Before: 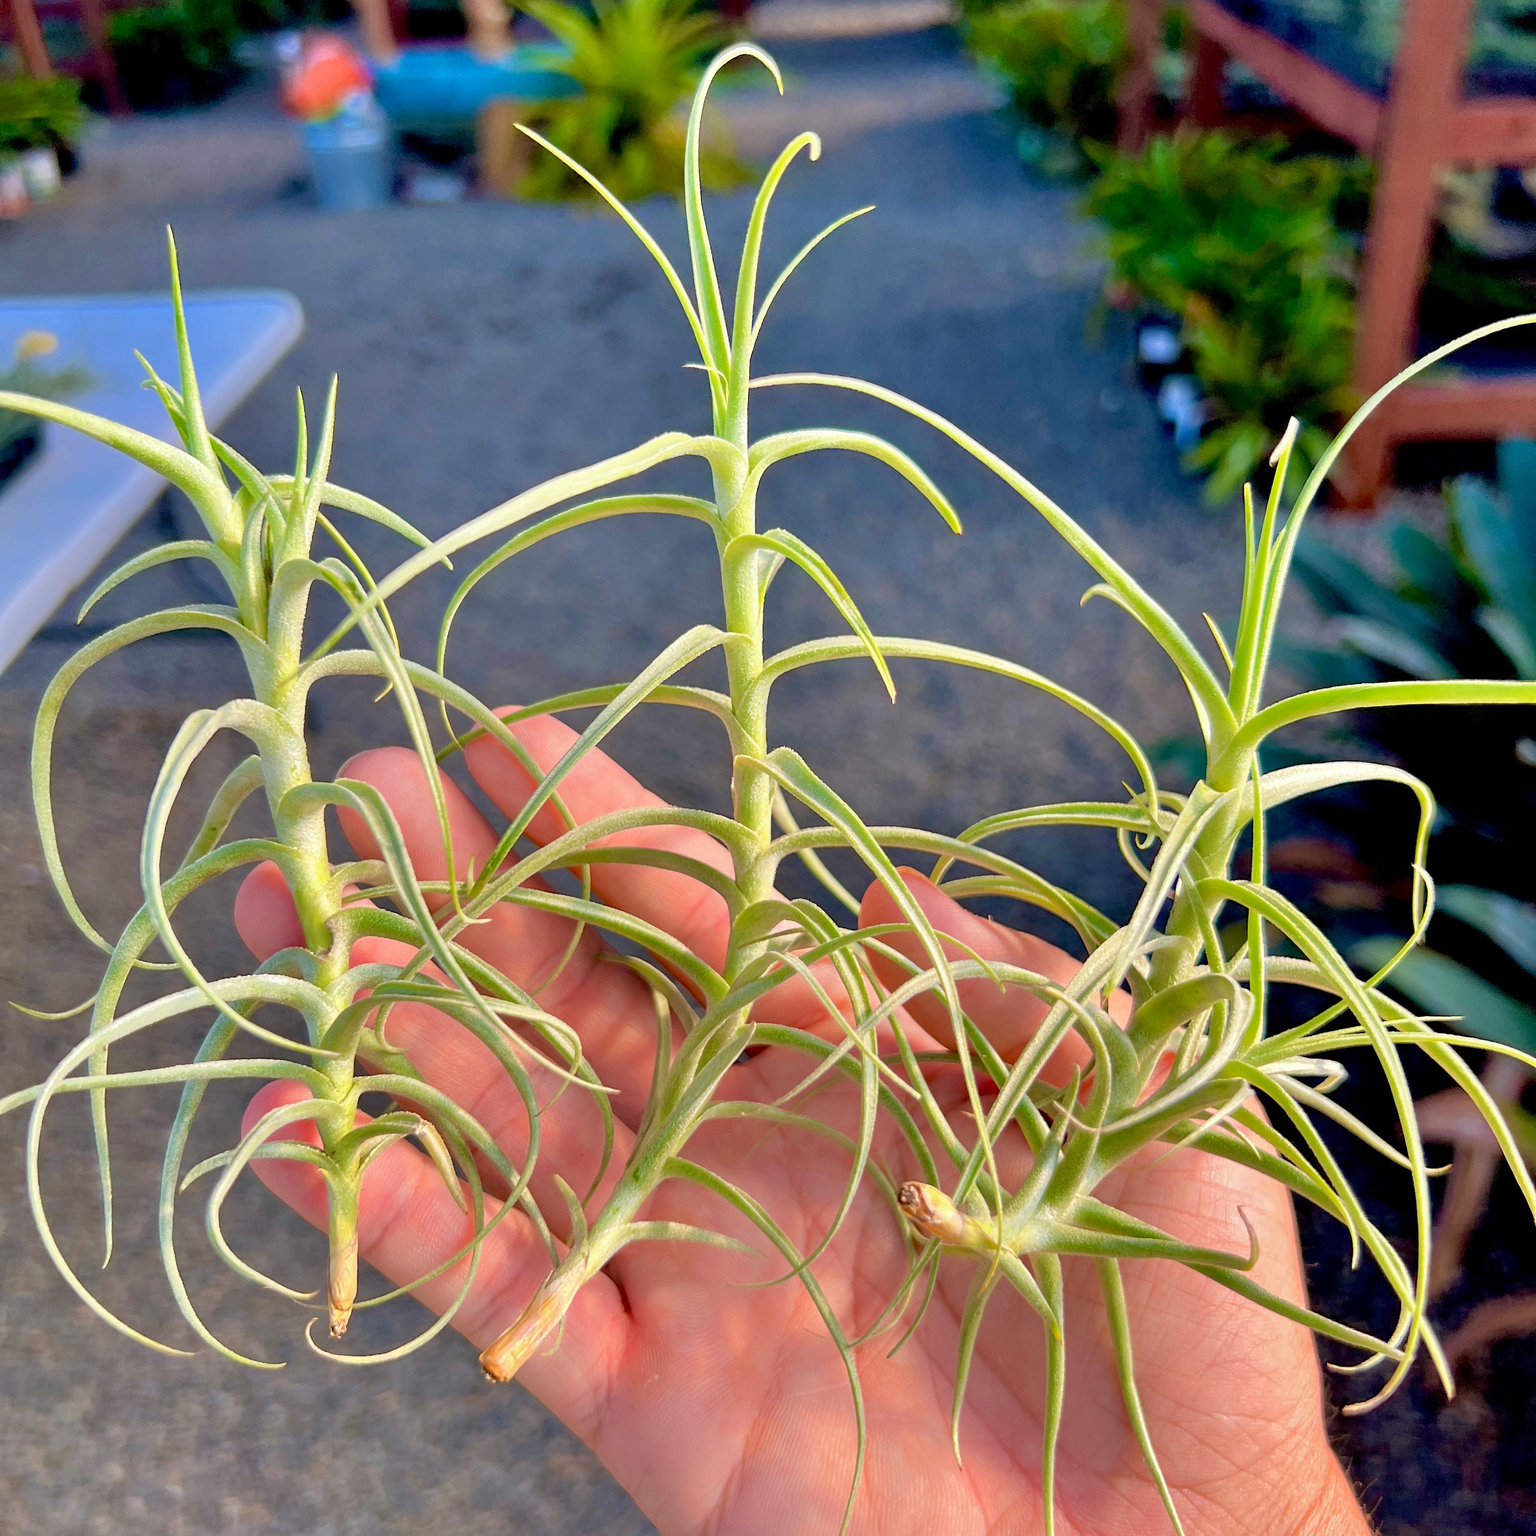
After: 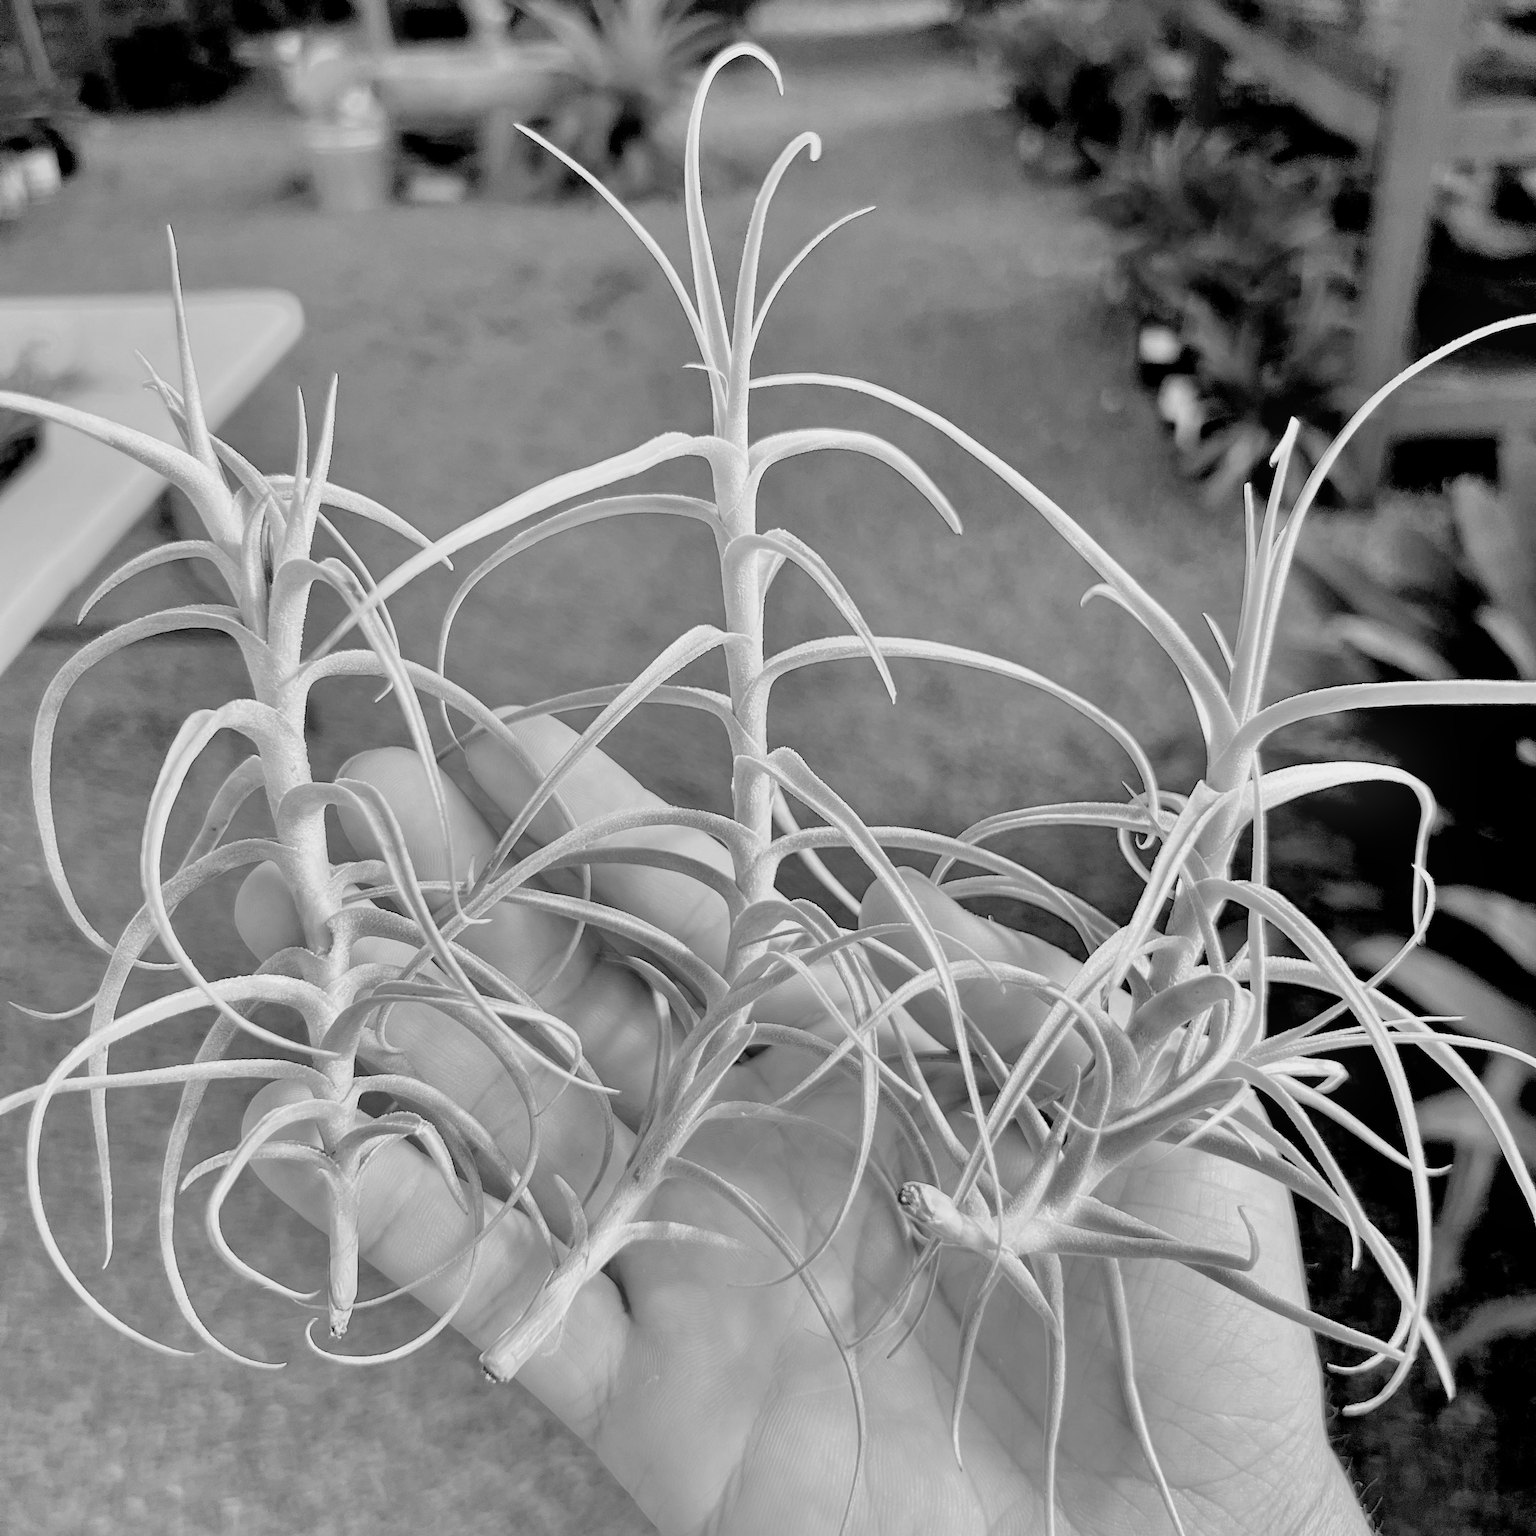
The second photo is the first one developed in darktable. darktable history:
color calibration: output gray [0.22, 0.42, 0.37, 0], gray › normalize channels true, illuminant same as pipeline (D50), adaptation XYZ, x 0.346, y 0.359, gamut compression 0
monochrome: a 2.21, b -1.33, size 2.2
exposure: exposure 0.669 EV, compensate highlight preservation false
filmic rgb: middle gray luminance 18.42%, black relative exposure -9 EV, white relative exposure 3.75 EV, threshold 6 EV, target black luminance 0%, hardness 4.85, latitude 67.35%, contrast 0.955, highlights saturation mix 20%, shadows ↔ highlights balance 21.36%, add noise in highlights 0, preserve chrominance luminance Y, color science v3 (2019), use custom middle-gray values true, iterations of high-quality reconstruction 0, contrast in highlights soft, enable highlight reconstruction true
bloom: size 15%, threshold 97%, strength 7%
color correction: highlights a* 10.21, highlights b* 9.79, shadows a* 8.61, shadows b* 7.88, saturation 0.8
